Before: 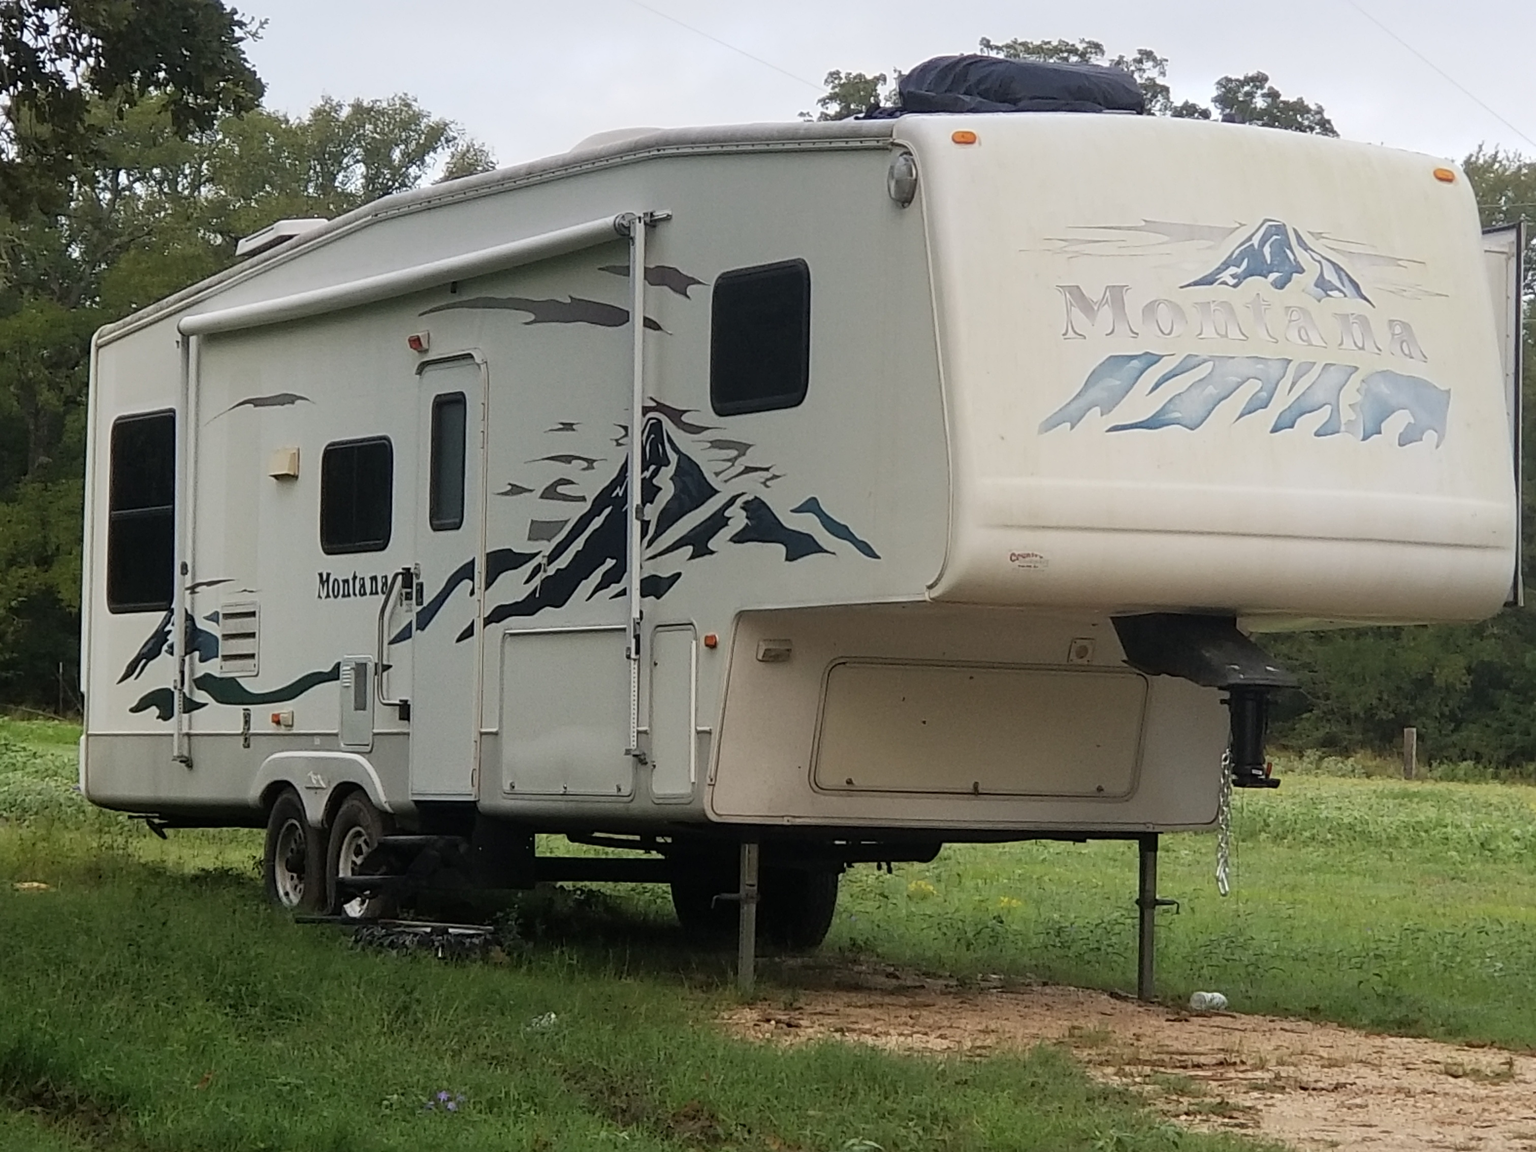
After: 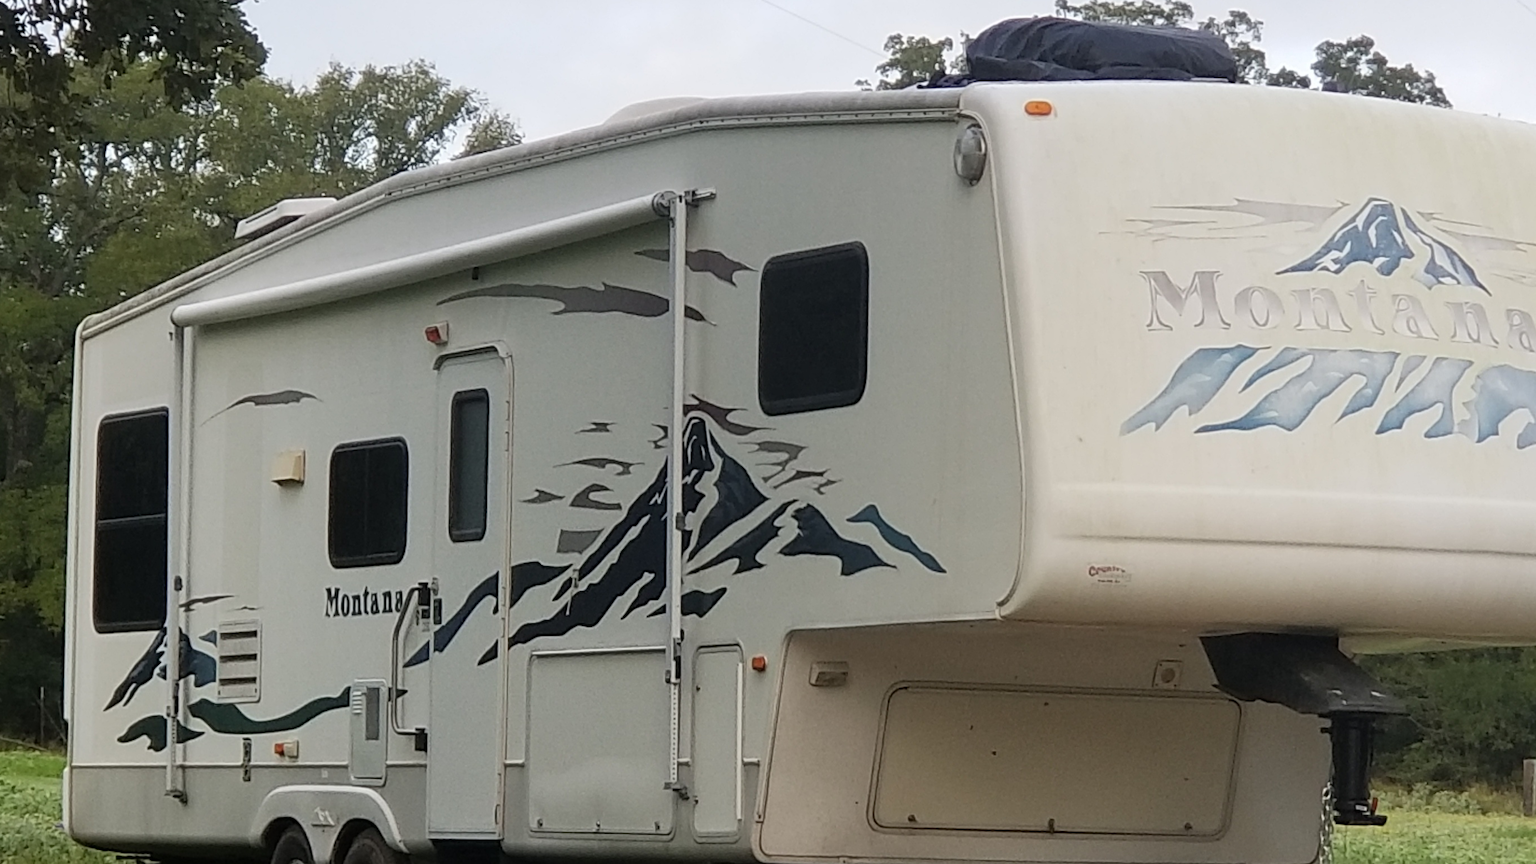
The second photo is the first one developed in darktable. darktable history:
crop: left 1.517%, top 3.459%, right 7.776%, bottom 28.453%
